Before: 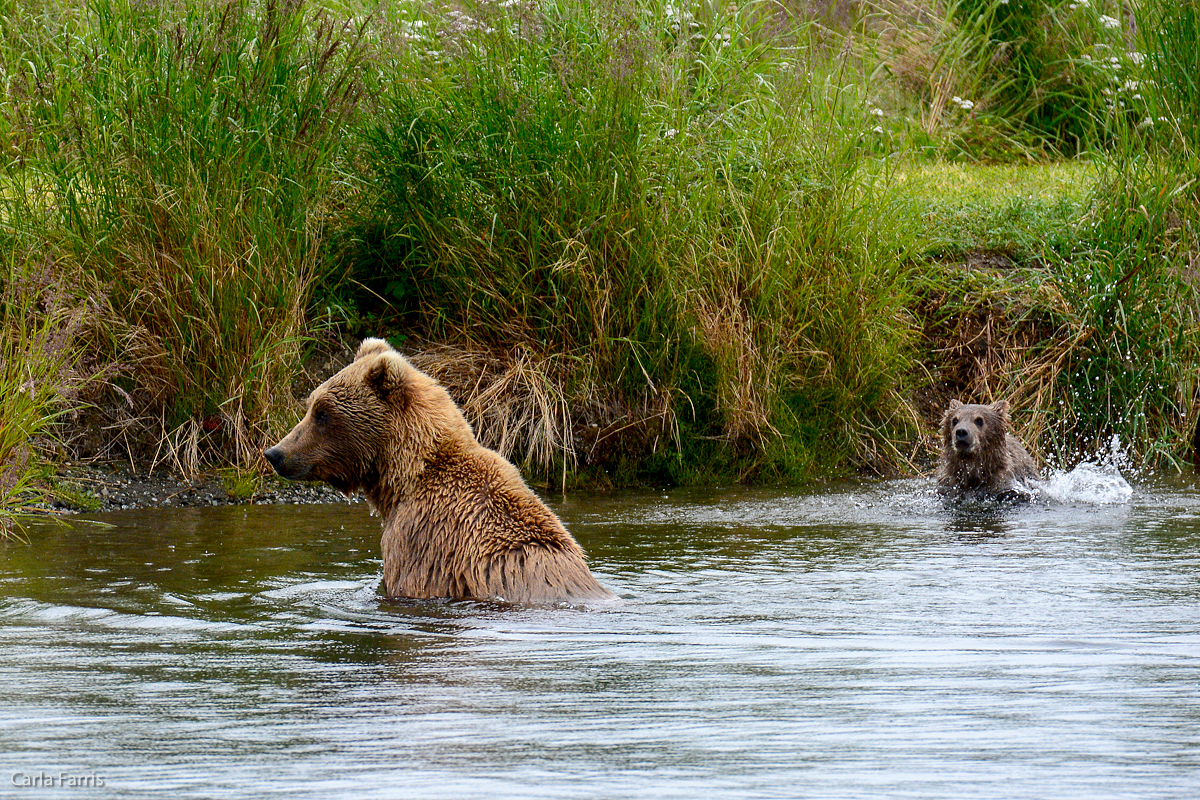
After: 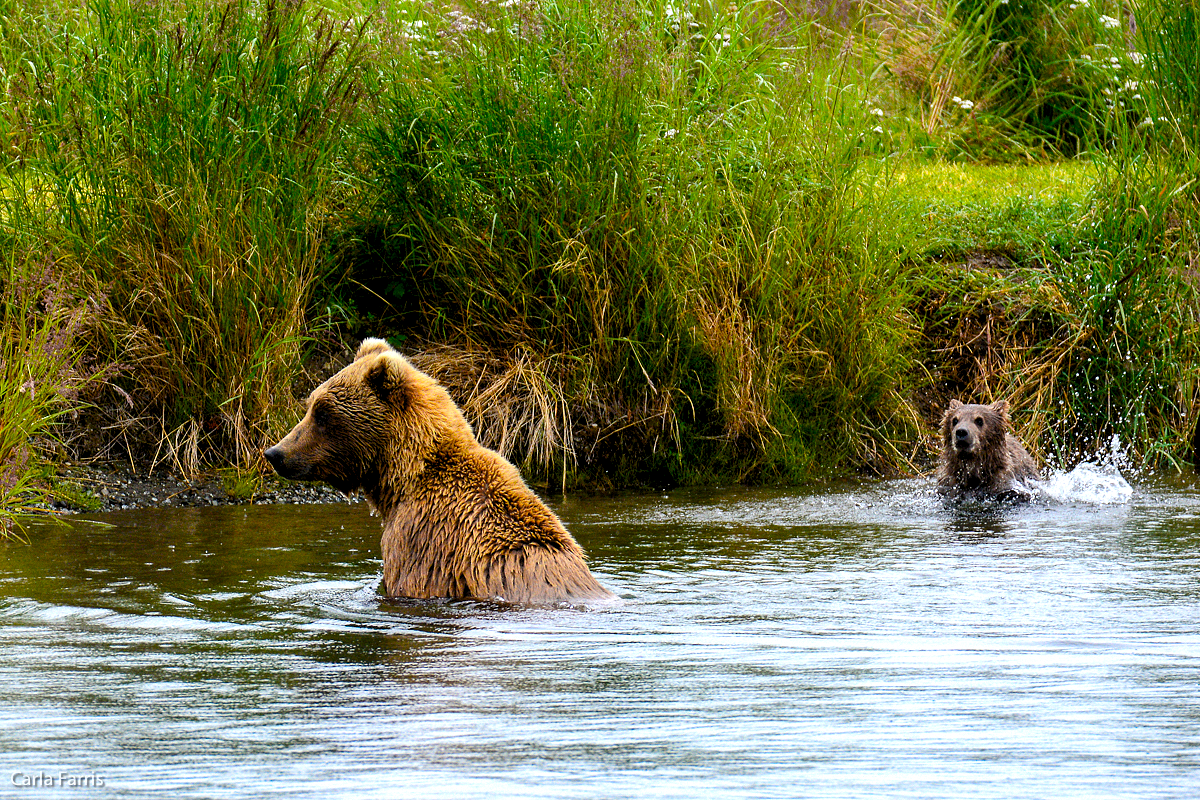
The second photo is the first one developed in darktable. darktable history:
levels: levels [0.055, 0.477, 0.9]
color balance rgb: linear chroma grading › global chroma 14.486%, perceptual saturation grading › global saturation 25.354%
